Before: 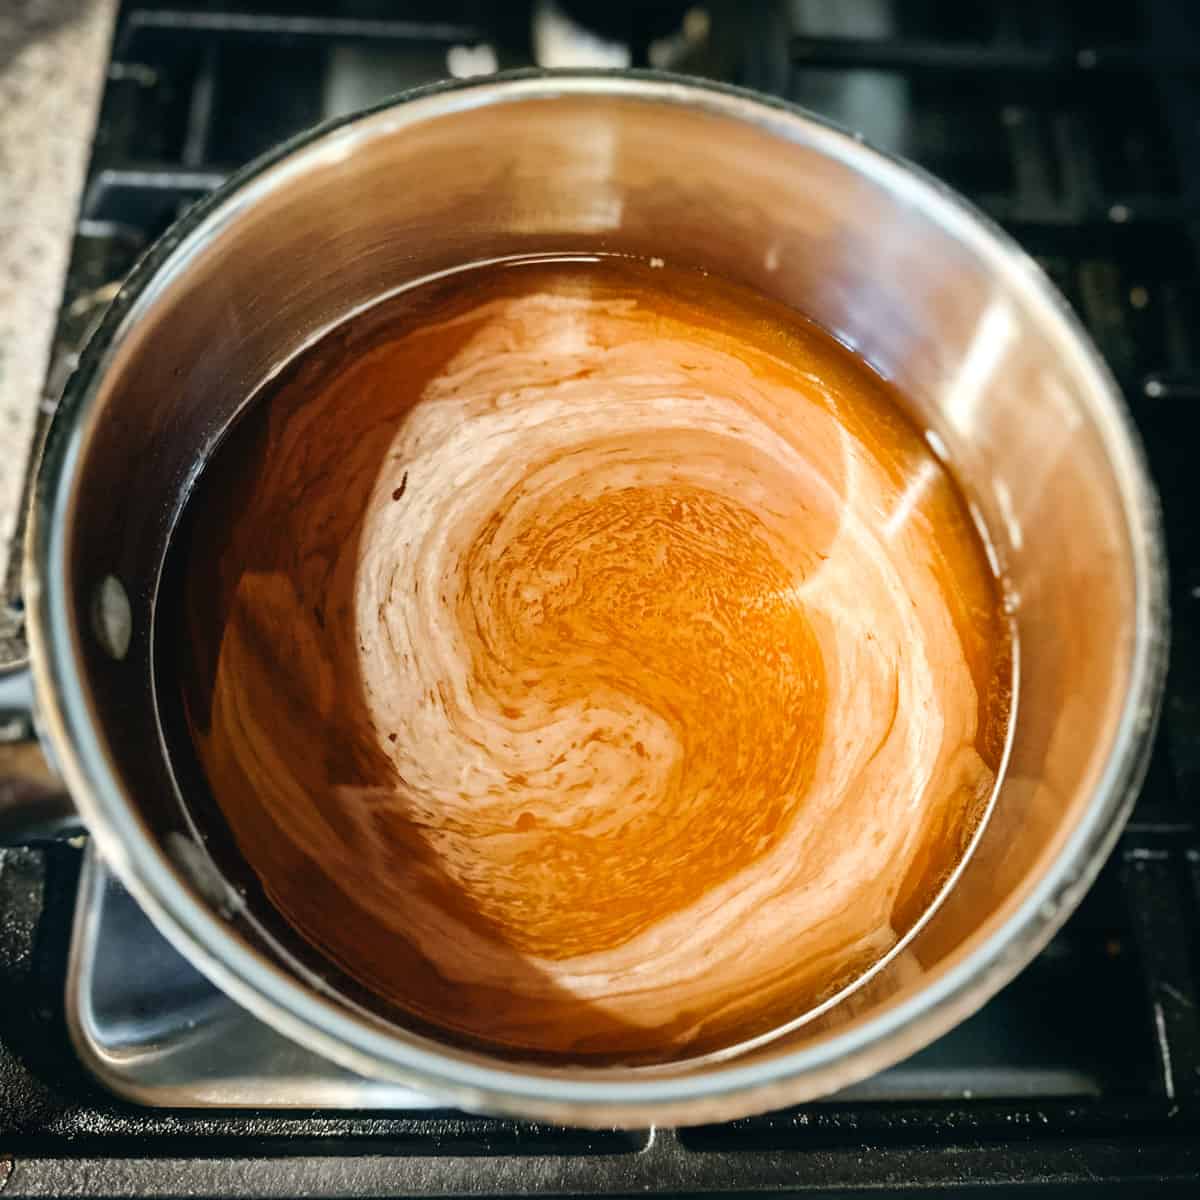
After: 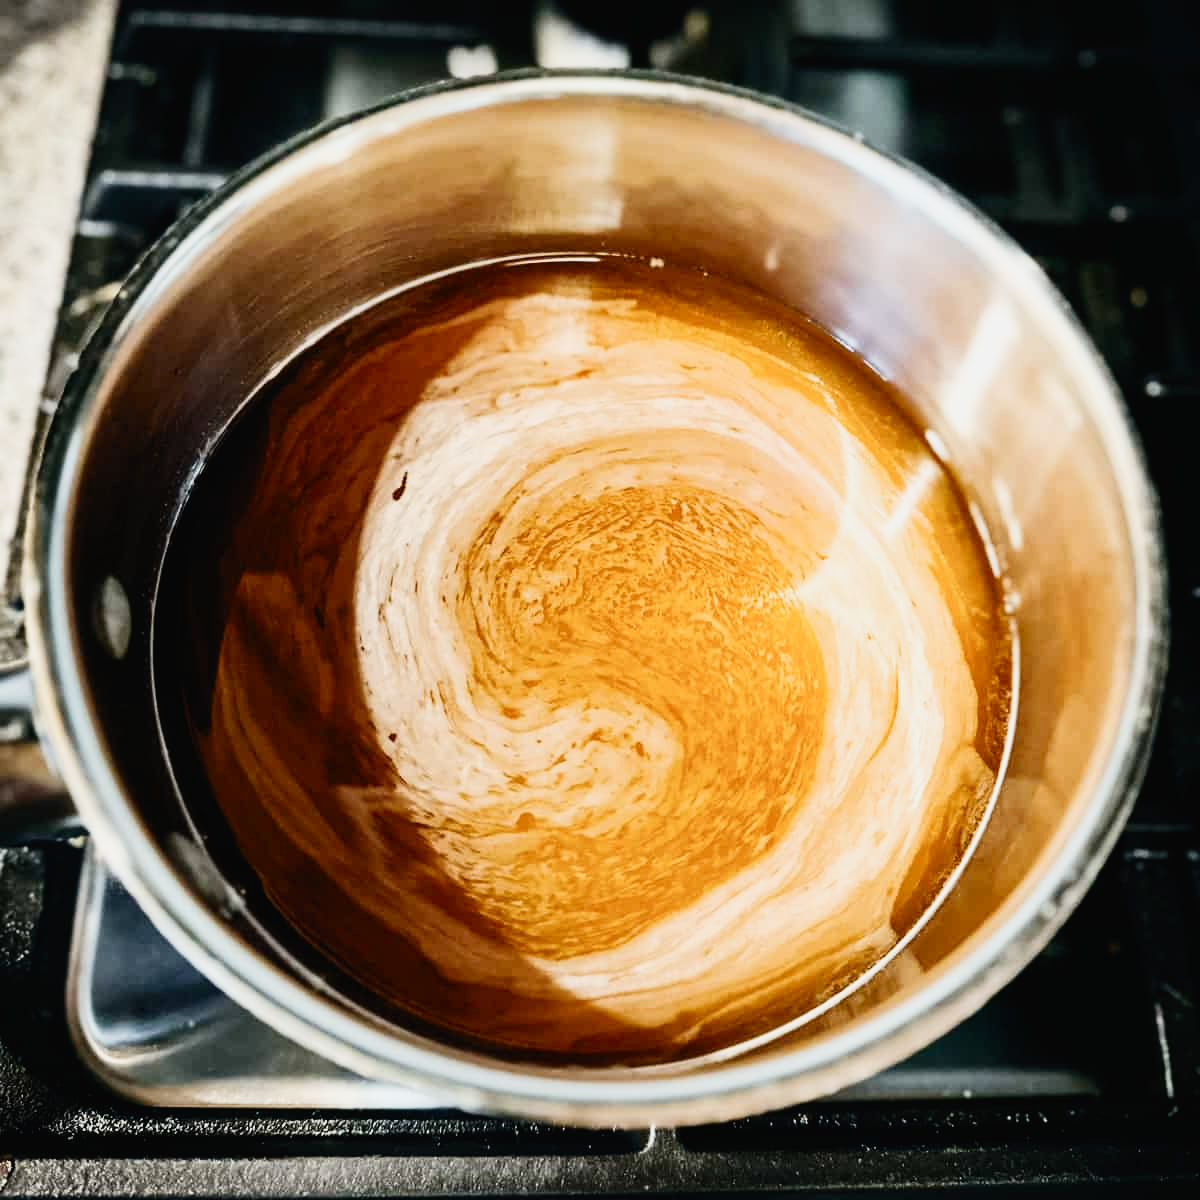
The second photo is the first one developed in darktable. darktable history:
tone curve: curves: ch0 [(0, 0.013) (0.198, 0.175) (0.512, 0.582) (0.625, 0.754) (0.81, 0.934) (1, 1)], color space Lab, independent channels, preserve colors none
filmic rgb: black relative exposure -7.65 EV, white relative exposure 4.56 EV, hardness 3.61, preserve chrominance no, color science v3 (2019), use custom middle-gray values true
